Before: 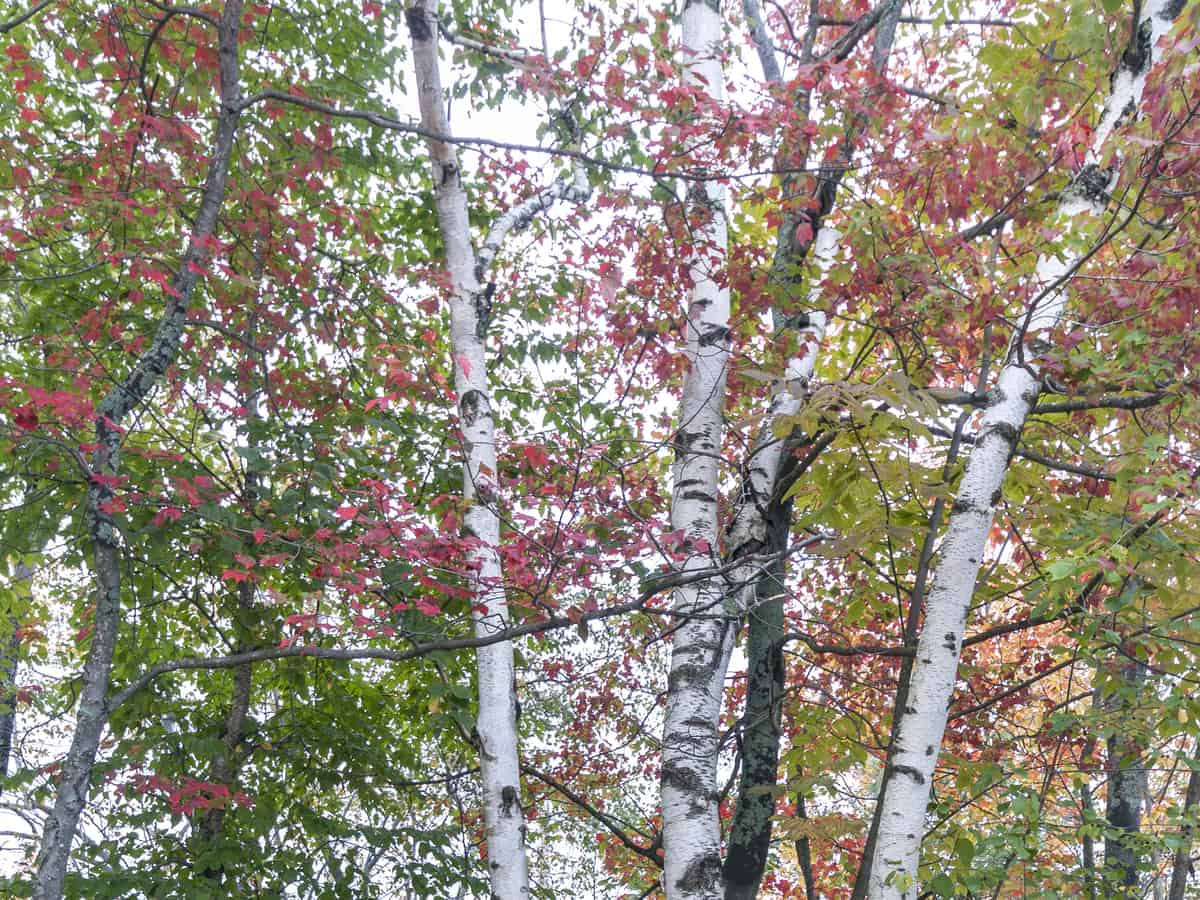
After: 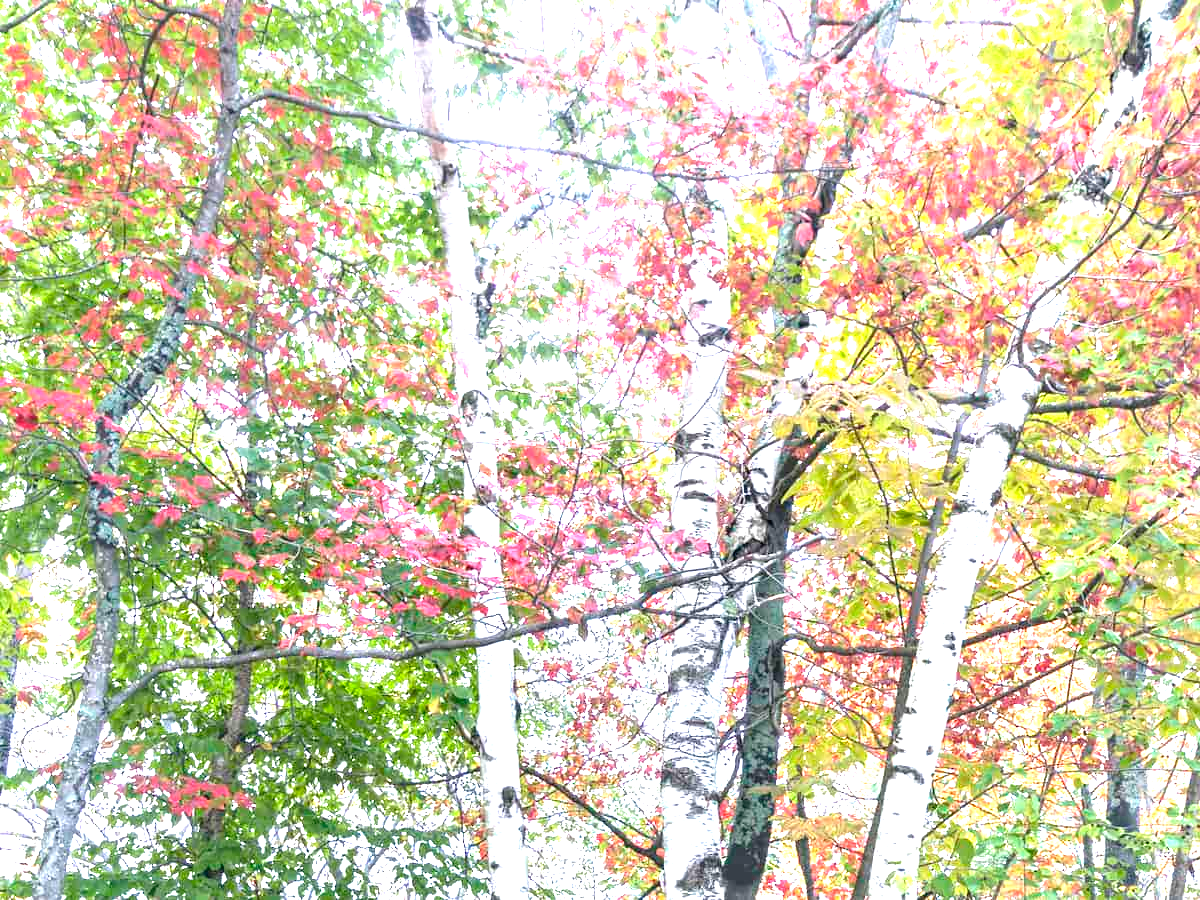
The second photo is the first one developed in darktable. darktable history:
exposure: black level correction 0, exposure 1.673 EV, compensate exposure bias true, compensate highlight preservation false
